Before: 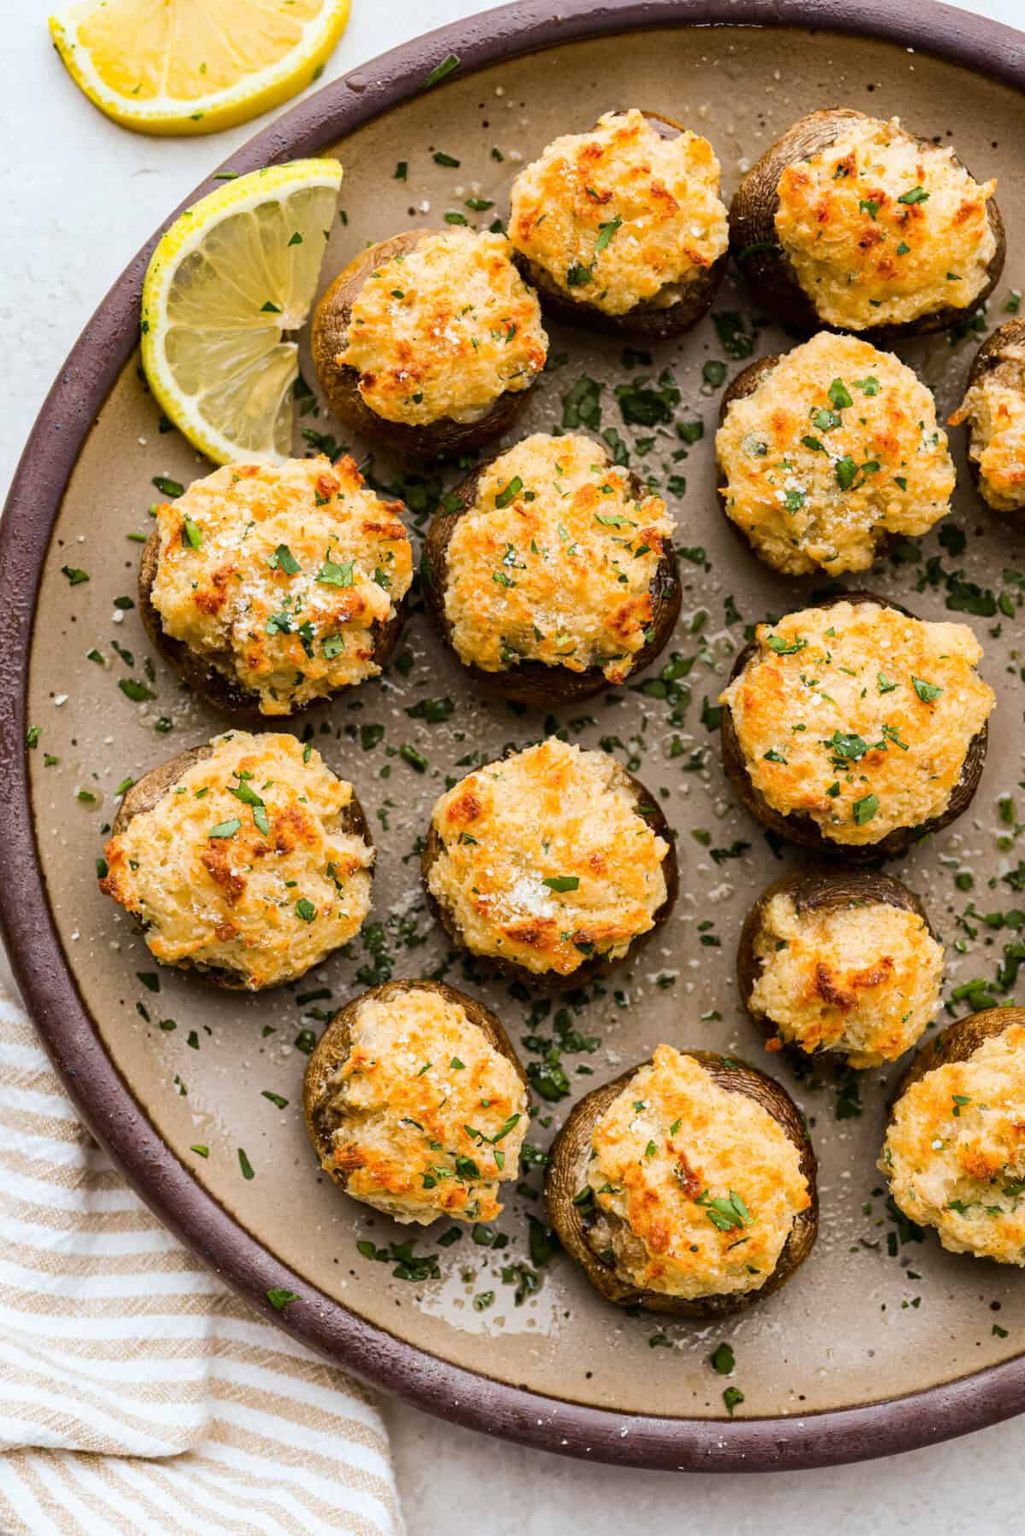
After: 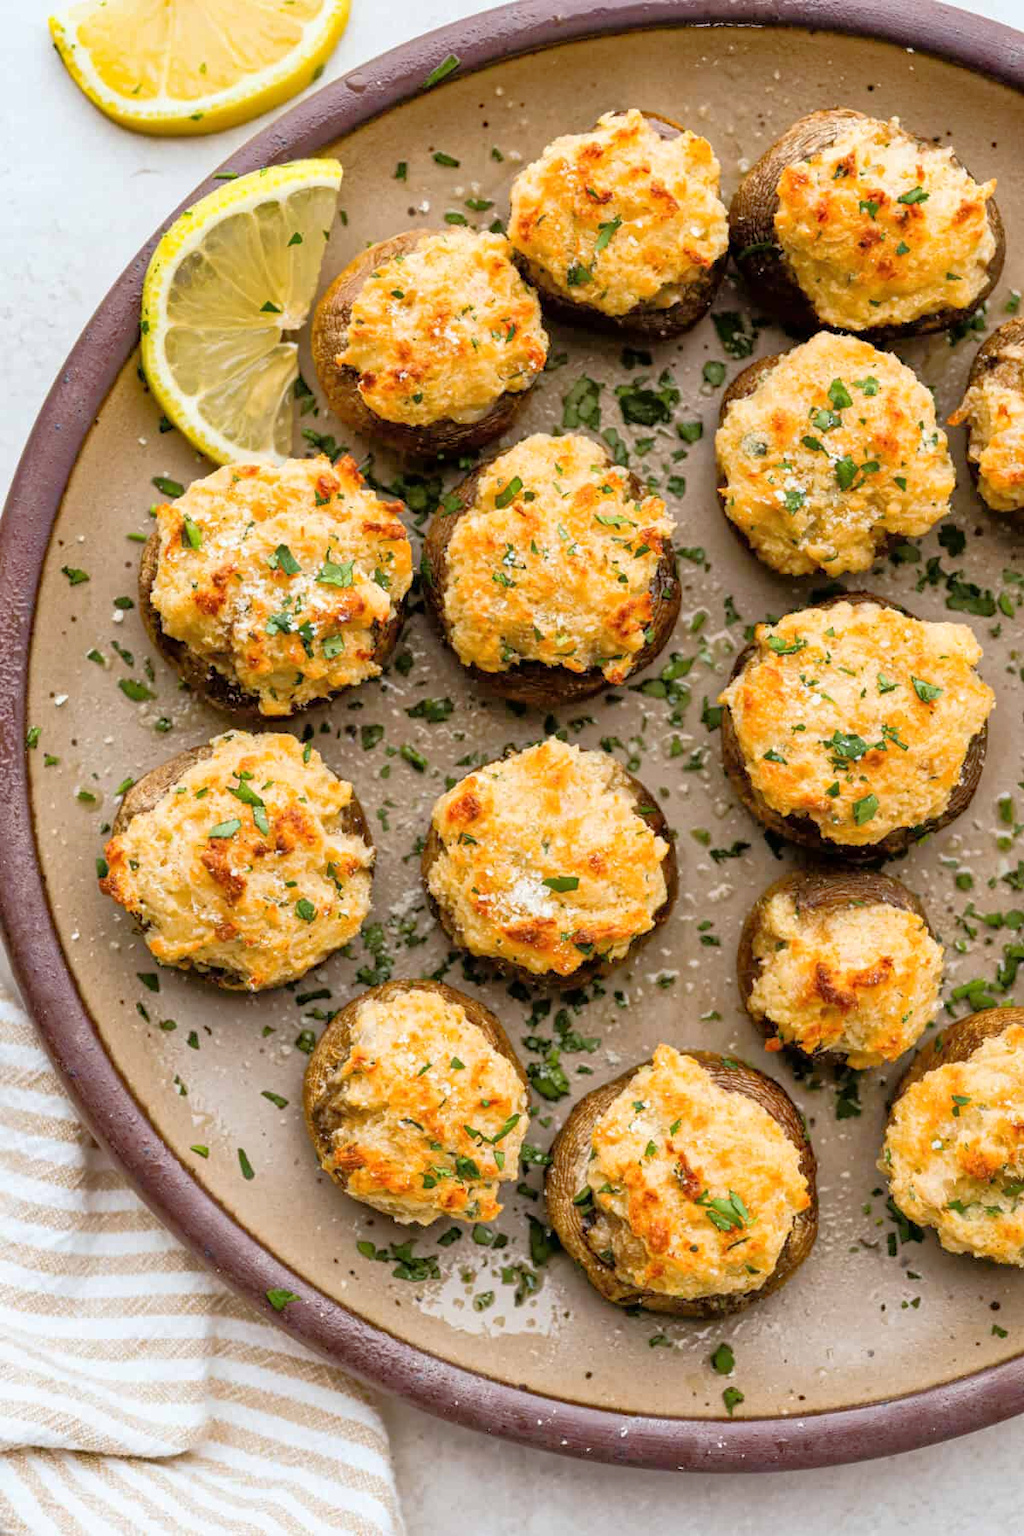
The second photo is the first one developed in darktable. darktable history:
tone equalizer: -7 EV 0.141 EV, -6 EV 0.639 EV, -5 EV 1.13 EV, -4 EV 1.32 EV, -3 EV 1.18 EV, -2 EV 0.6 EV, -1 EV 0.166 EV
